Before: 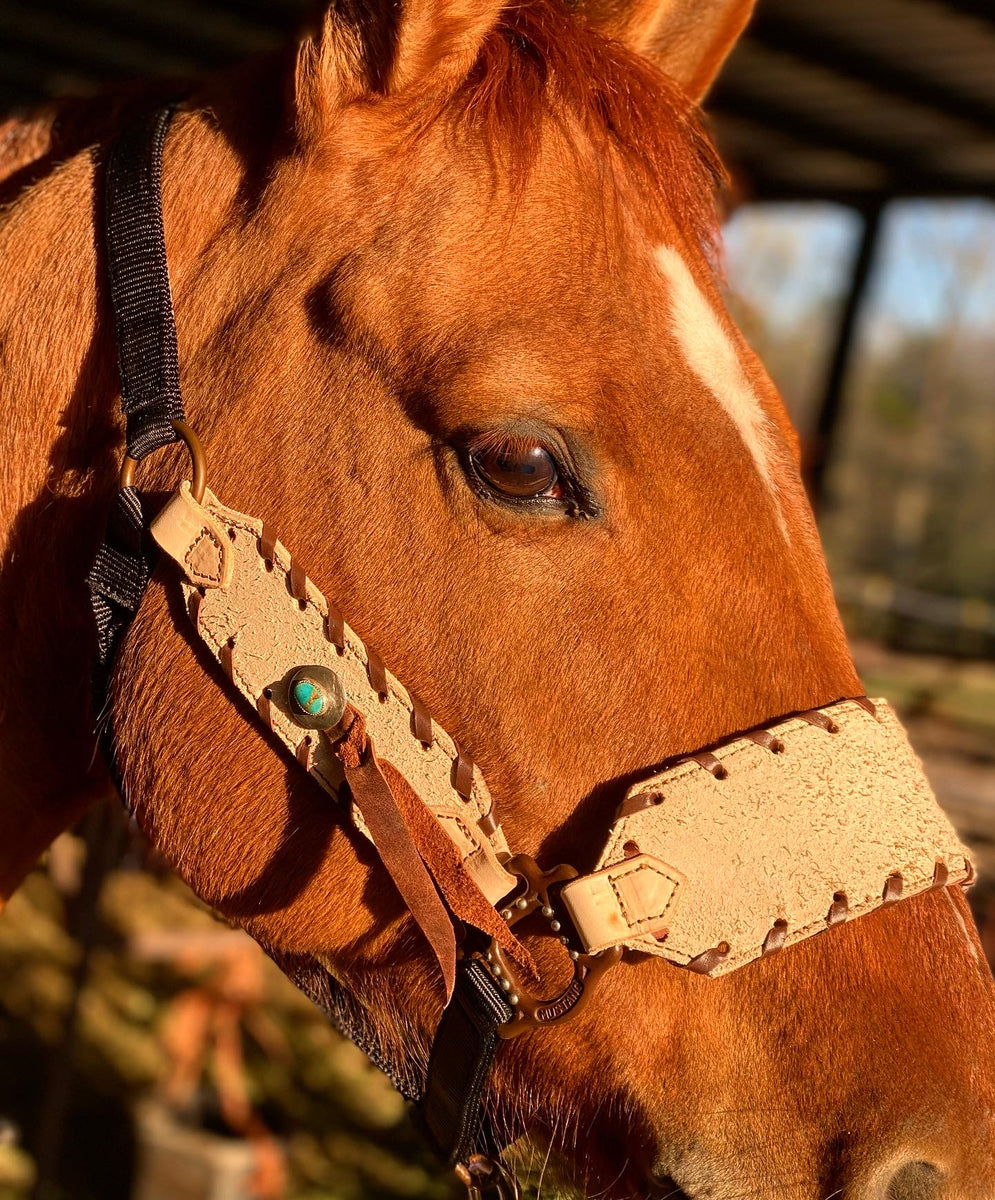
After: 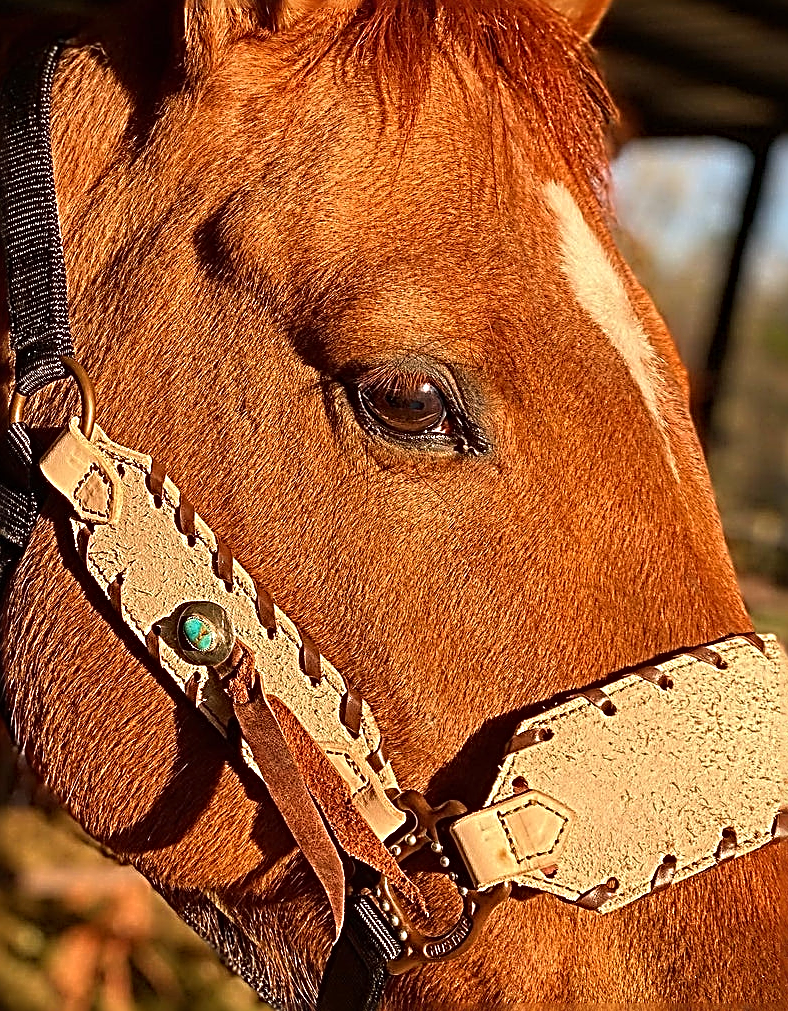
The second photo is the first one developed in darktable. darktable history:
crop: left 11.225%, top 5.381%, right 9.565%, bottom 10.314%
sharpen: radius 3.158, amount 1.731
